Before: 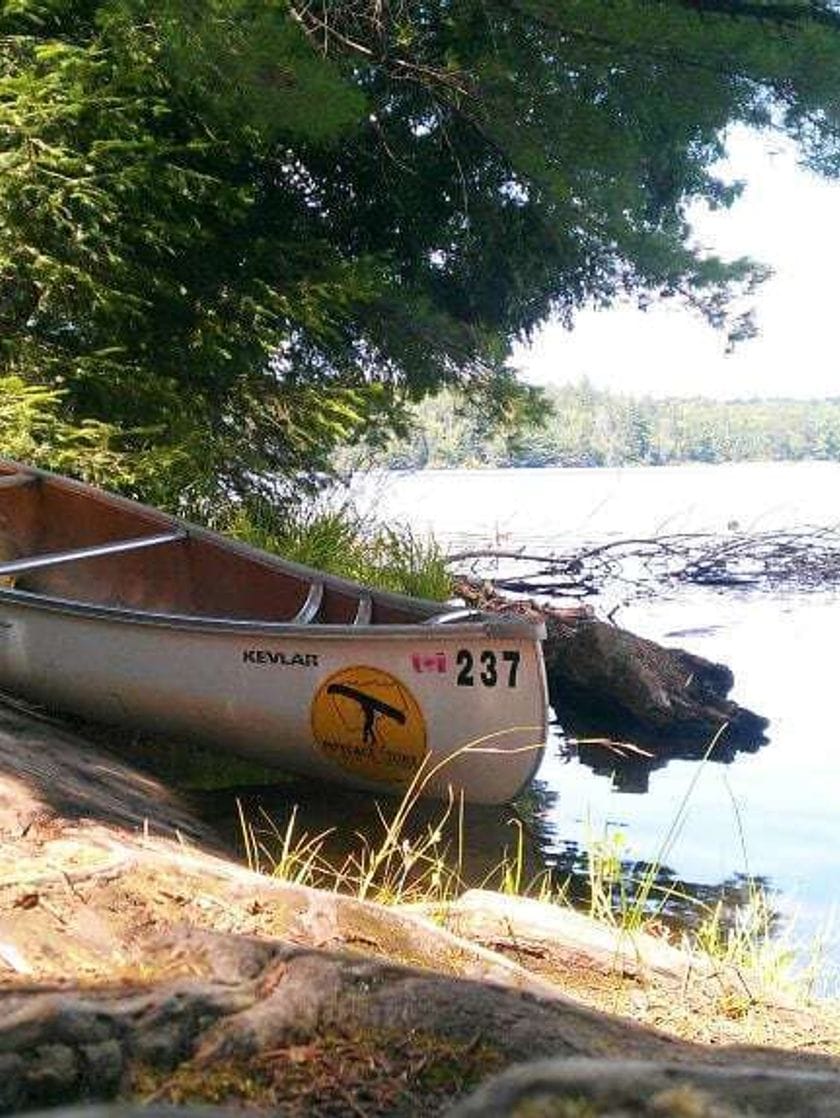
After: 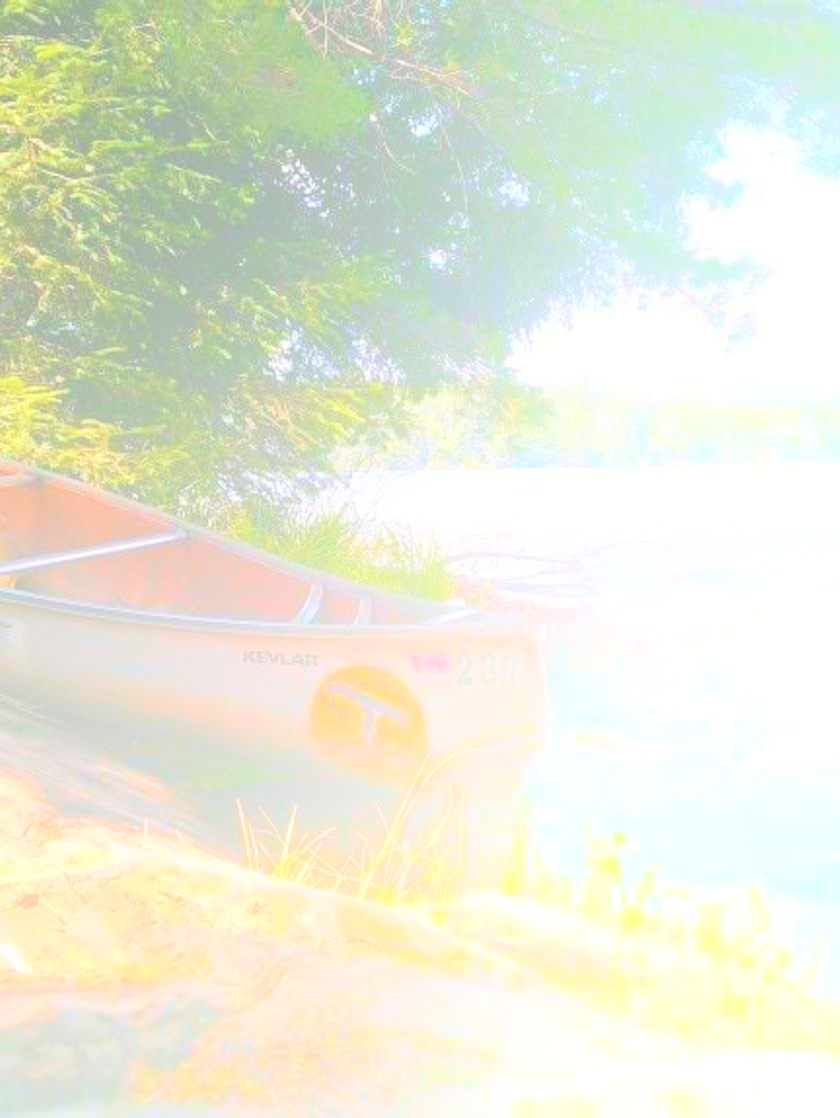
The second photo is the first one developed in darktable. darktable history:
shadows and highlights: soften with gaussian
bloom: size 85%, threshold 5%, strength 85%
